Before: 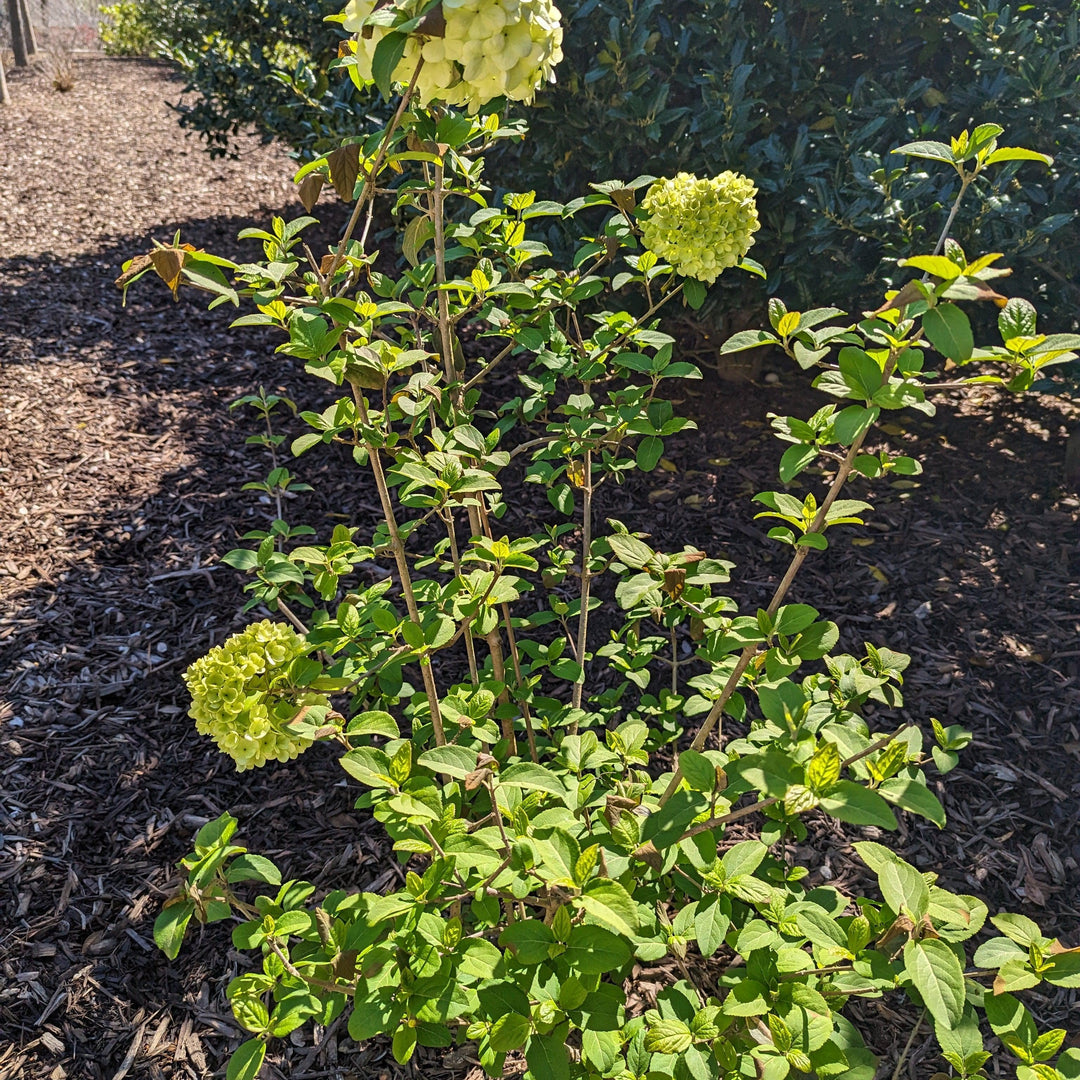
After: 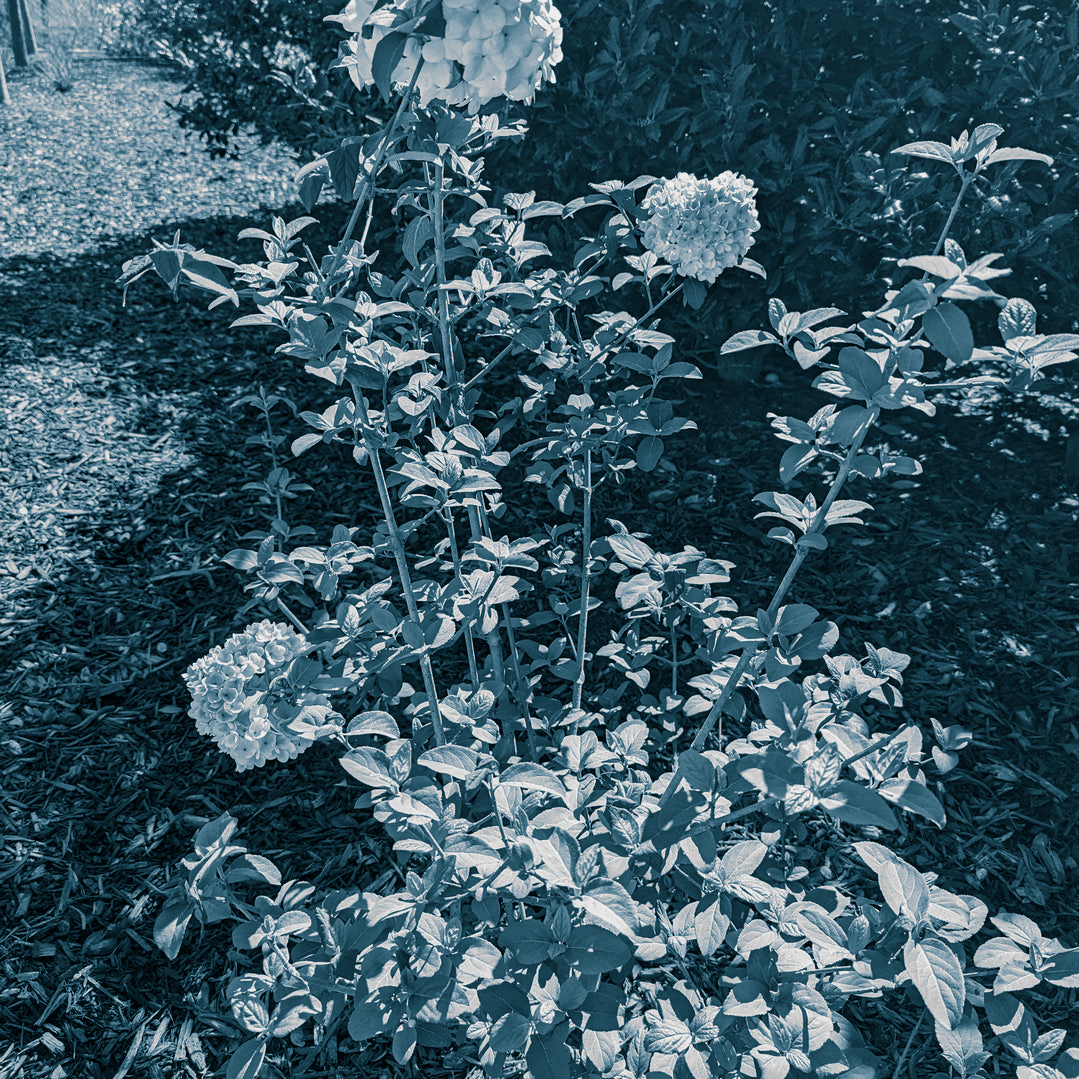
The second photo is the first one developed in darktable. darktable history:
monochrome: a -92.57, b 58.91
split-toning: shadows › hue 212.4°, balance -70
